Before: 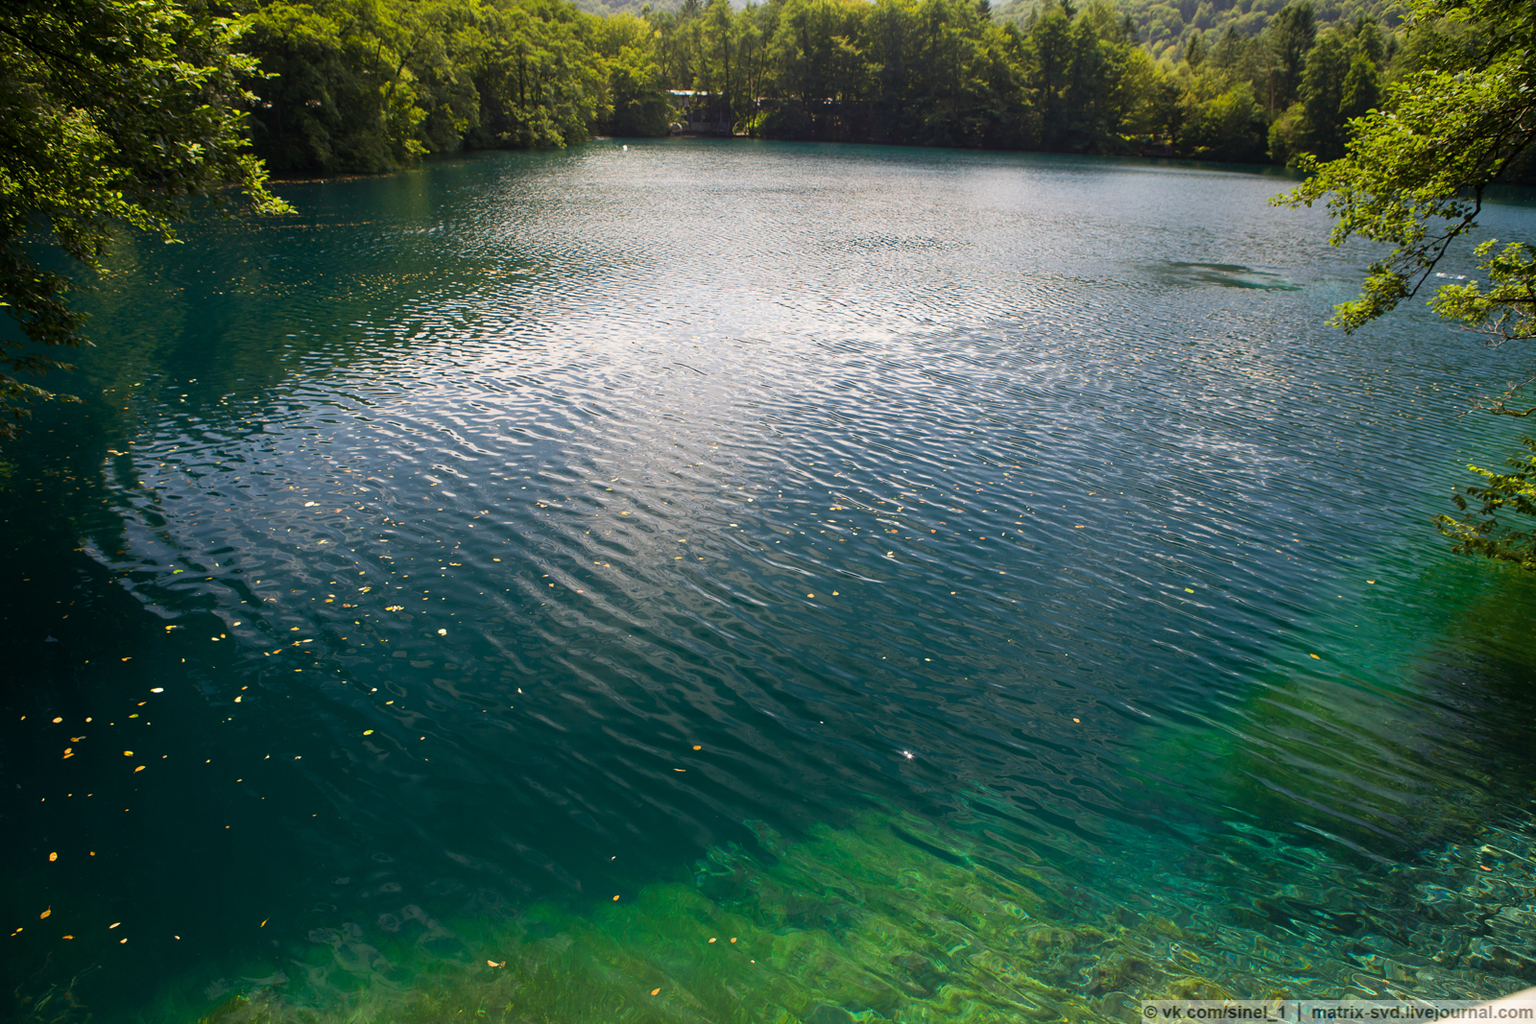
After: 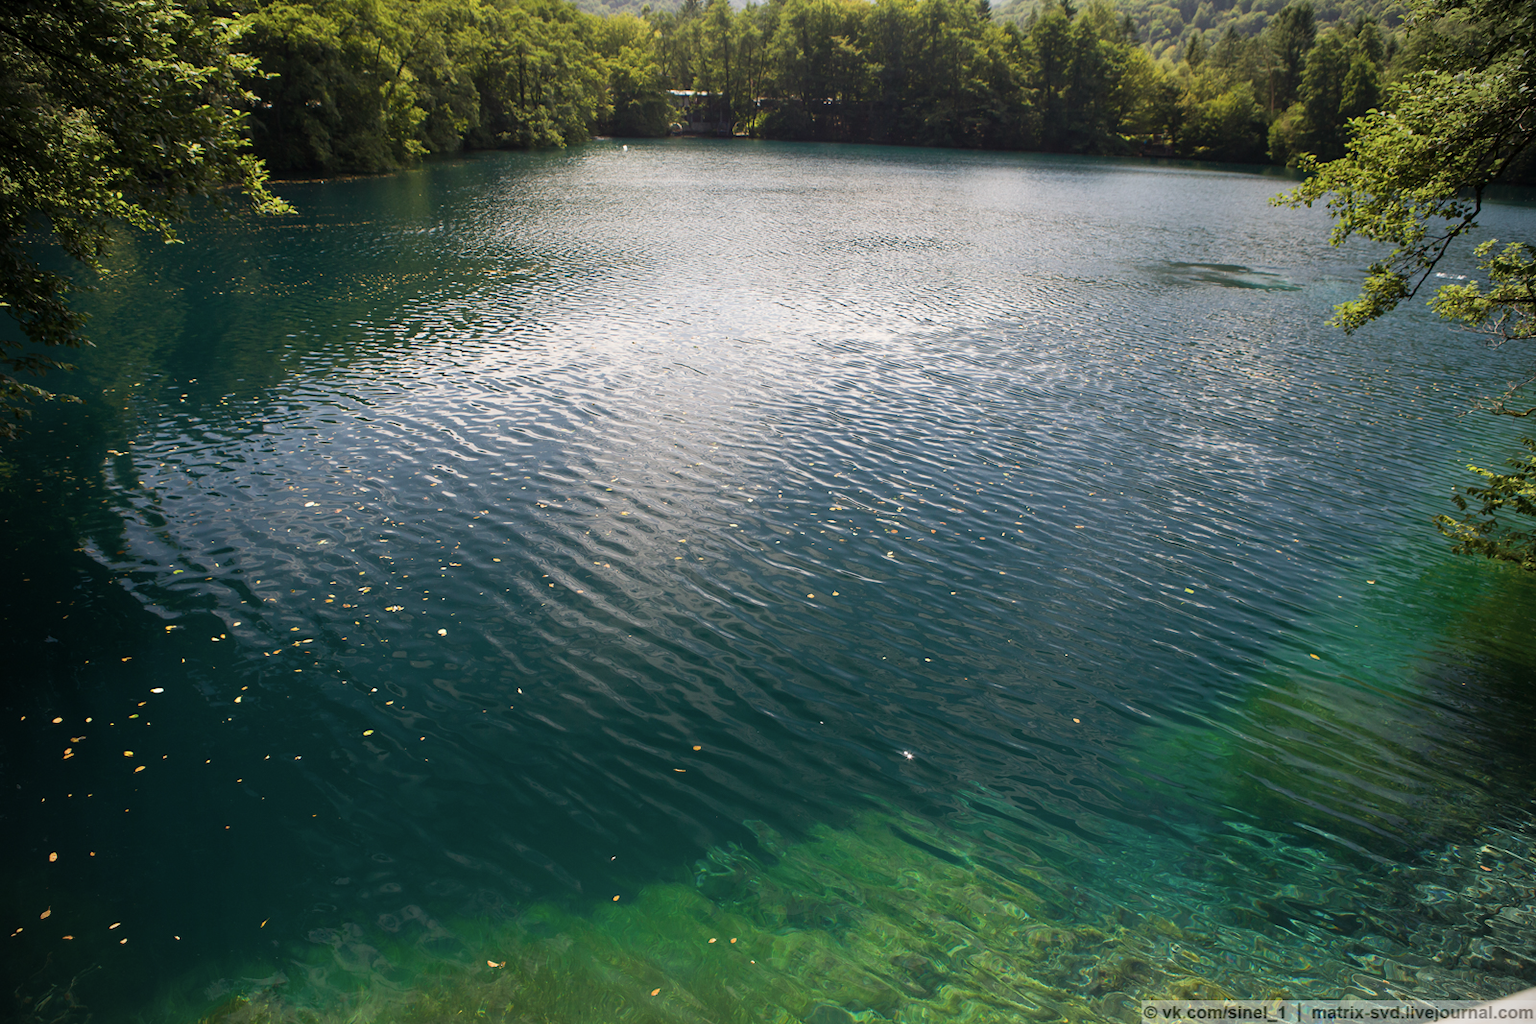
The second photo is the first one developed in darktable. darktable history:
vignetting: fall-off start 91.58%, unbound false
contrast brightness saturation: saturation -0.176
